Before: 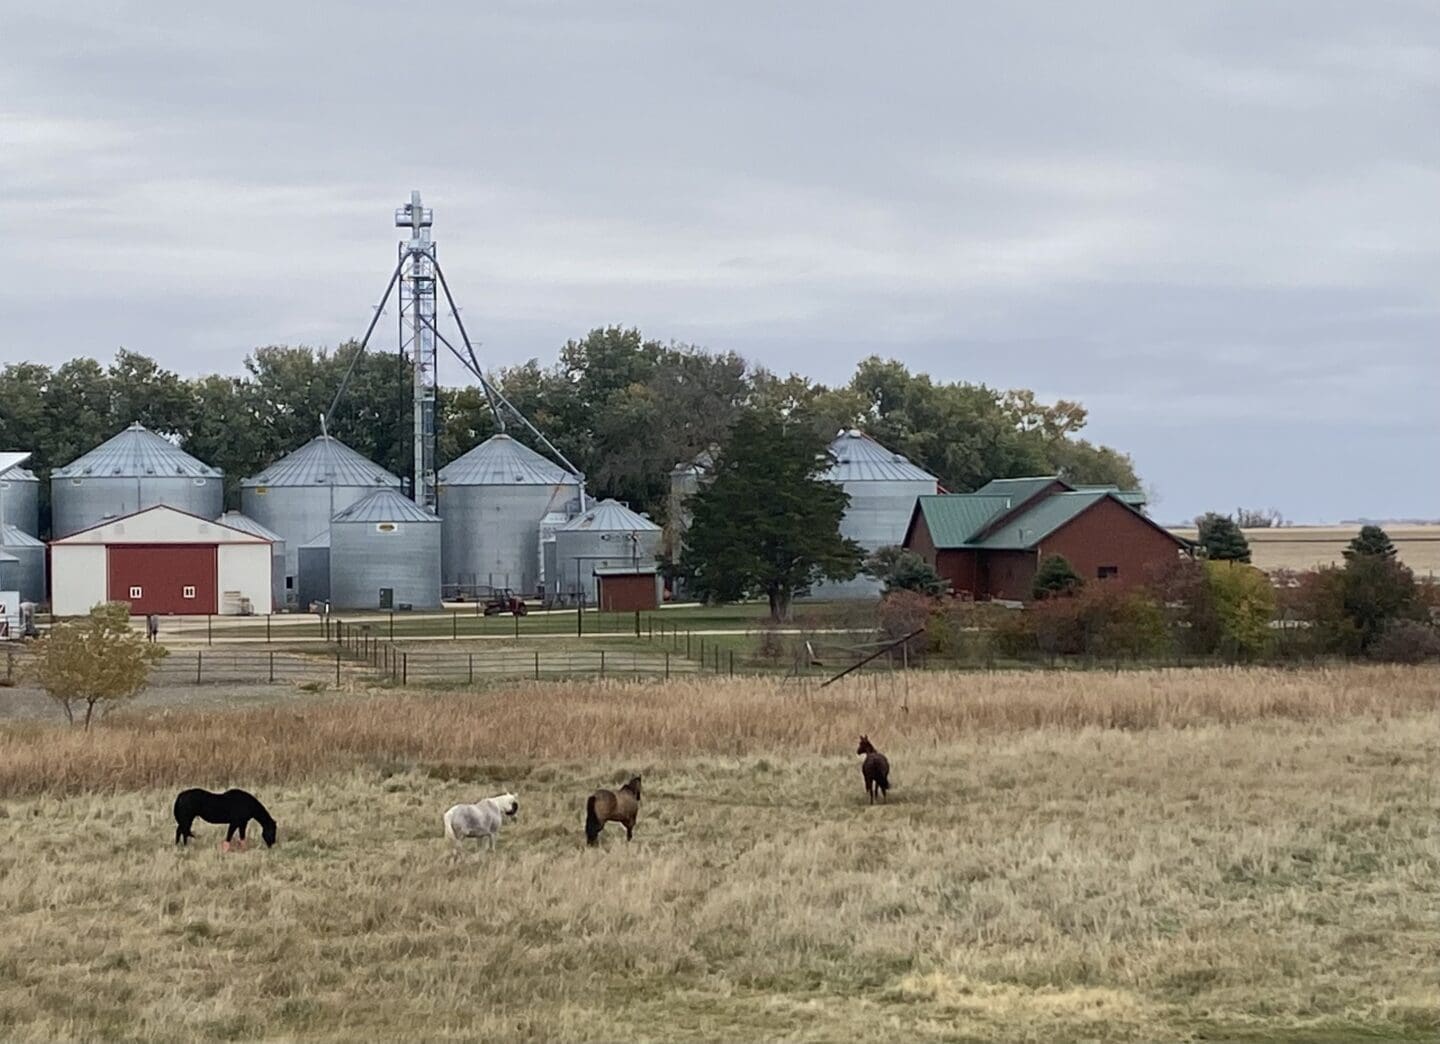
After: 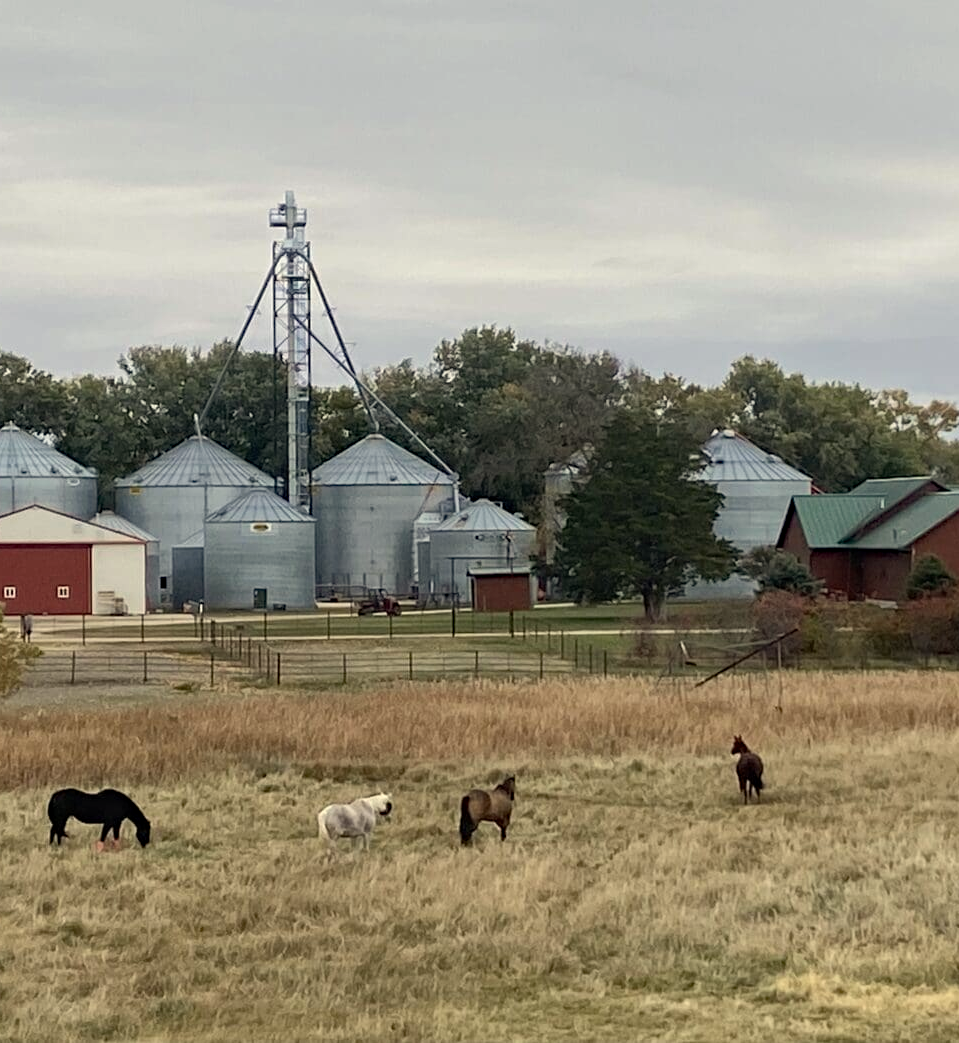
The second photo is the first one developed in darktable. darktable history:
white balance: red 1.029, blue 0.92
crop and rotate: left 8.786%, right 24.548%
haze removal: compatibility mode true, adaptive false
